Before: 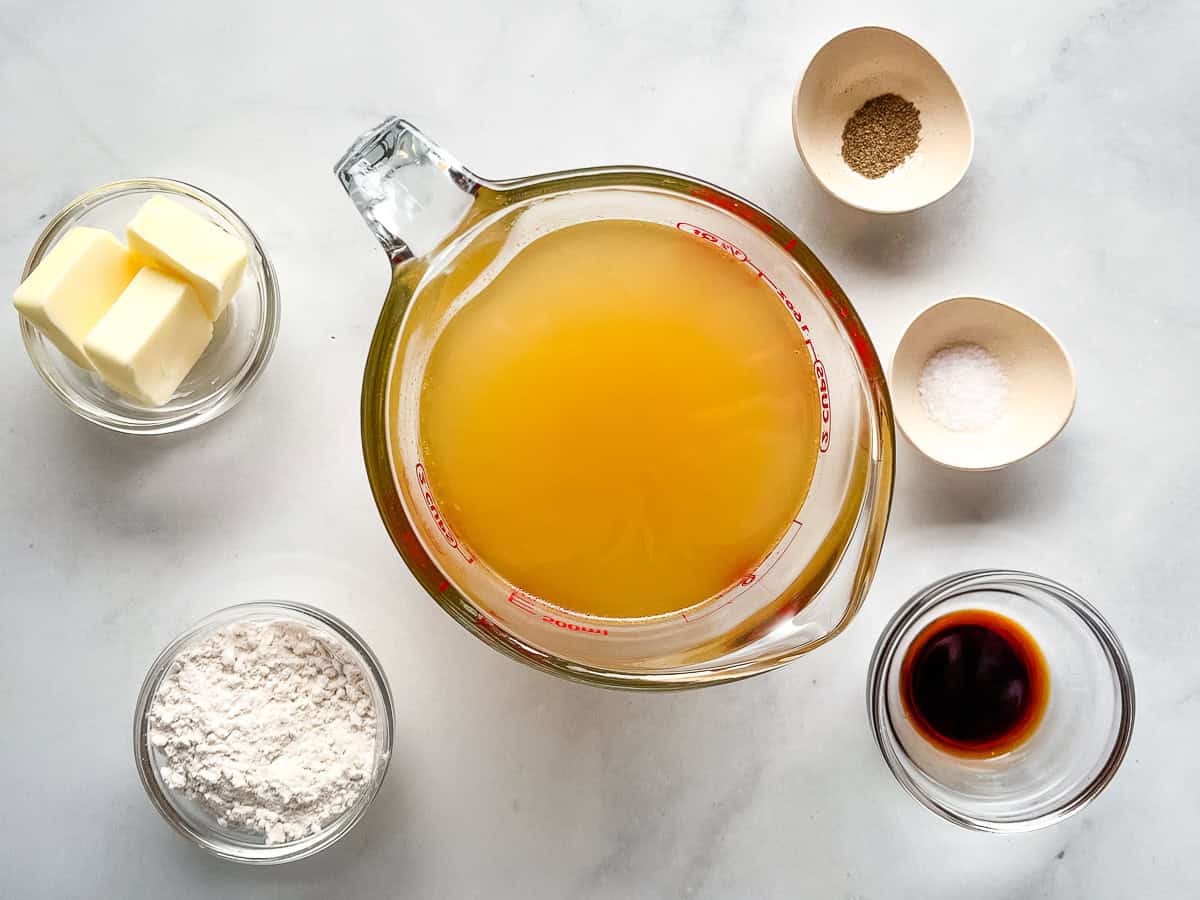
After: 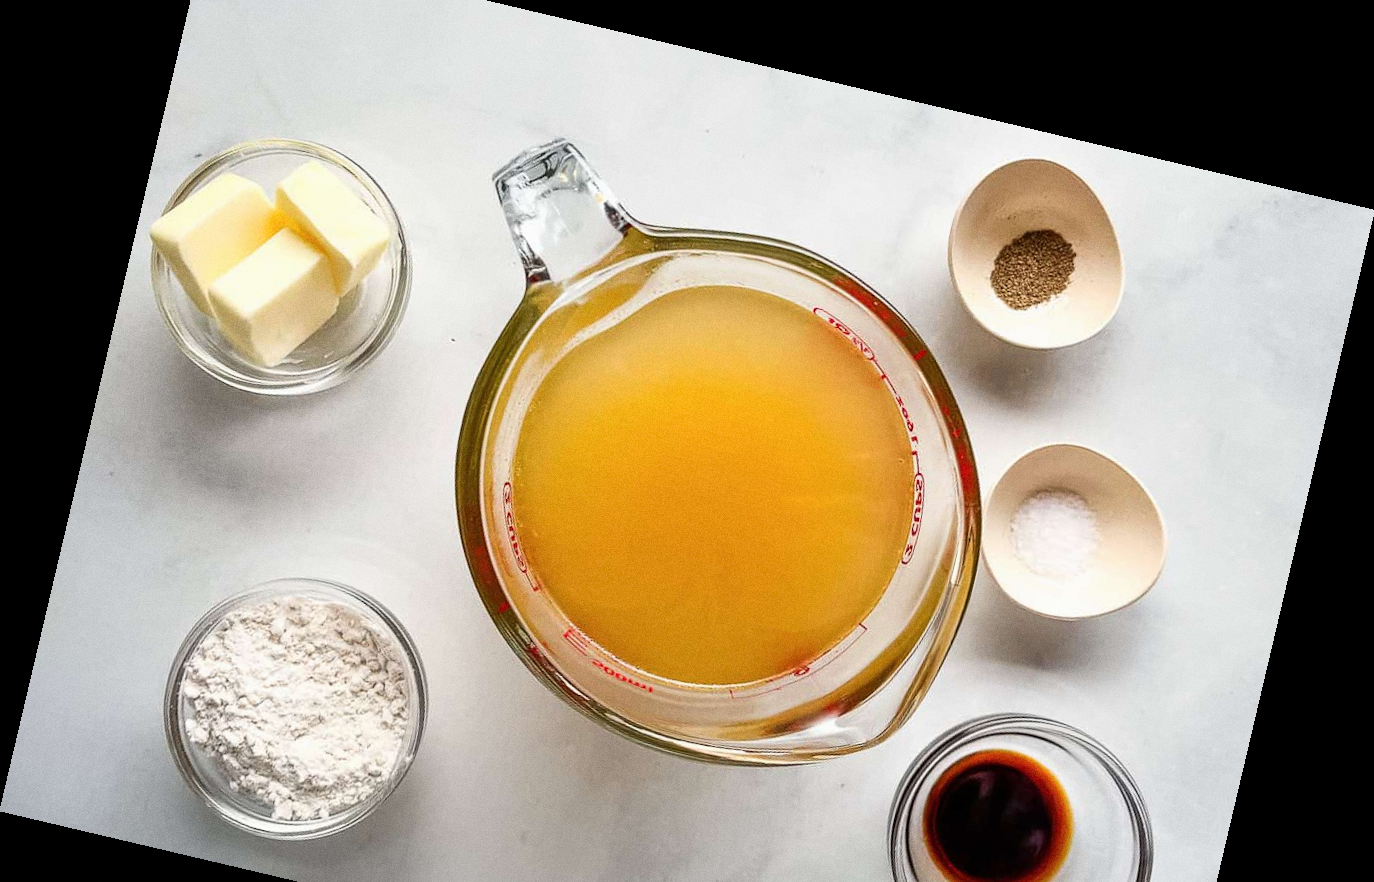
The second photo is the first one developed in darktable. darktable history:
grain: coarseness 7.08 ISO, strength 21.67%, mid-tones bias 59.58%
crop: top 5.667%, bottom 17.637%
rotate and perspective: rotation 13.27°, automatic cropping off
exposure: exposure -0.048 EV, compensate highlight preservation false
color balance: output saturation 98.5%
tone curve: curves: ch0 [(0, 0) (0.265, 0.253) (0.732, 0.751) (1, 1)], color space Lab, linked channels, preserve colors none
